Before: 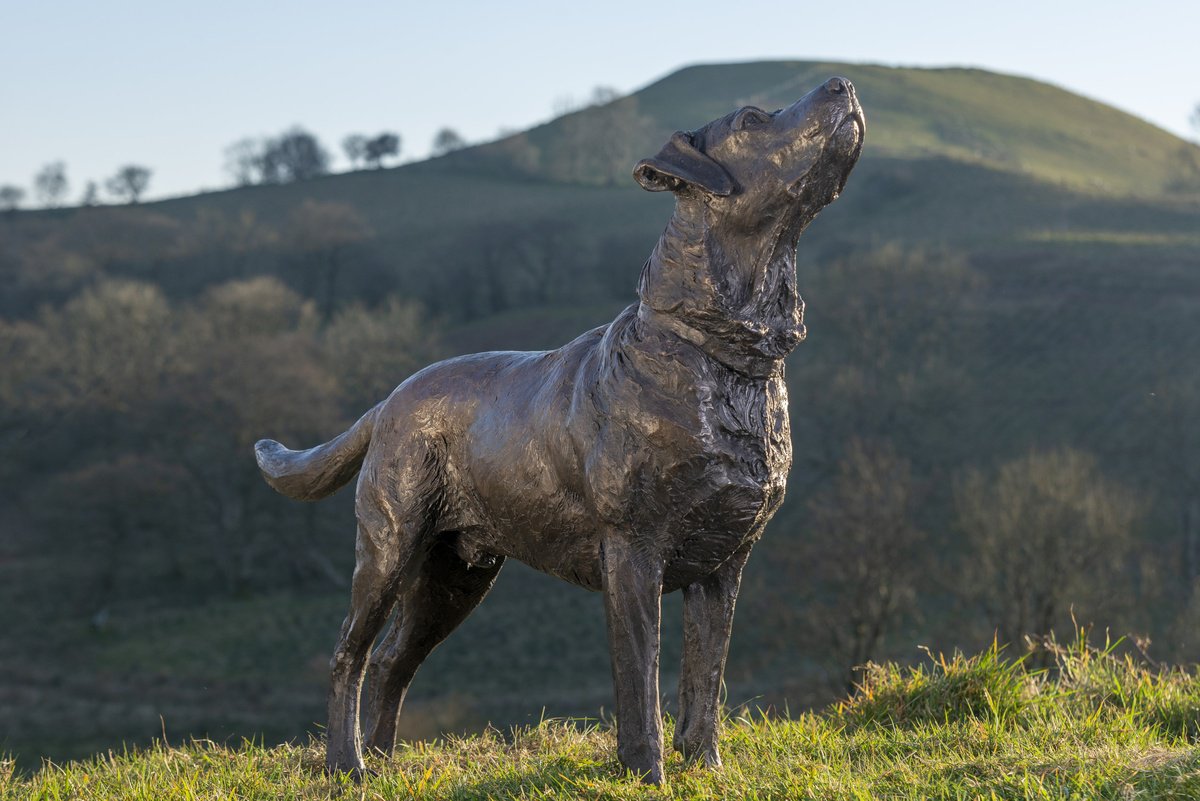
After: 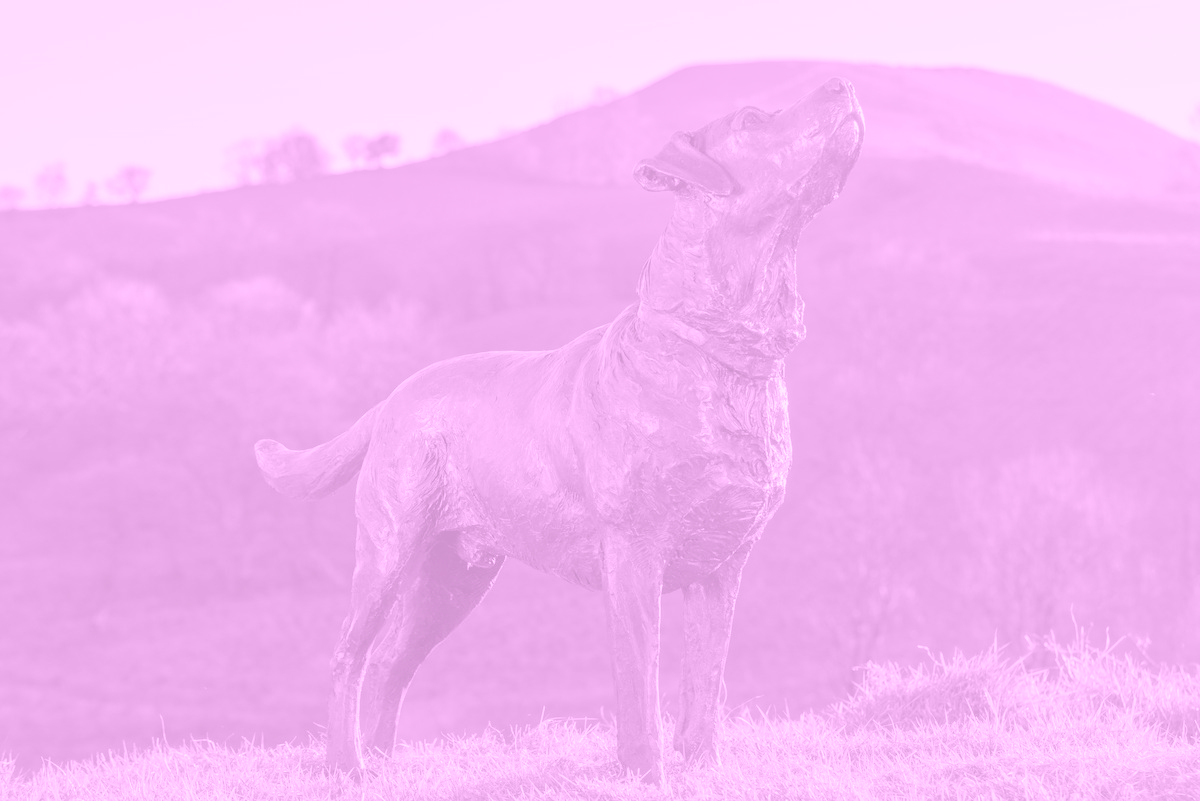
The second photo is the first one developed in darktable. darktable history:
exposure: exposure 0.507 EV, compensate highlight preservation false
colorize: hue 331.2°, saturation 75%, source mix 30.28%, lightness 70.52%, version 1
tone equalizer: -8 EV 0.25 EV, -7 EV 0.417 EV, -6 EV 0.417 EV, -5 EV 0.25 EV, -3 EV -0.25 EV, -2 EV -0.417 EV, -1 EV -0.417 EV, +0 EV -0.25 EV, edges refinement/feathering 500, mask exposure compensation -1.57 EV, preserve details guided filter
